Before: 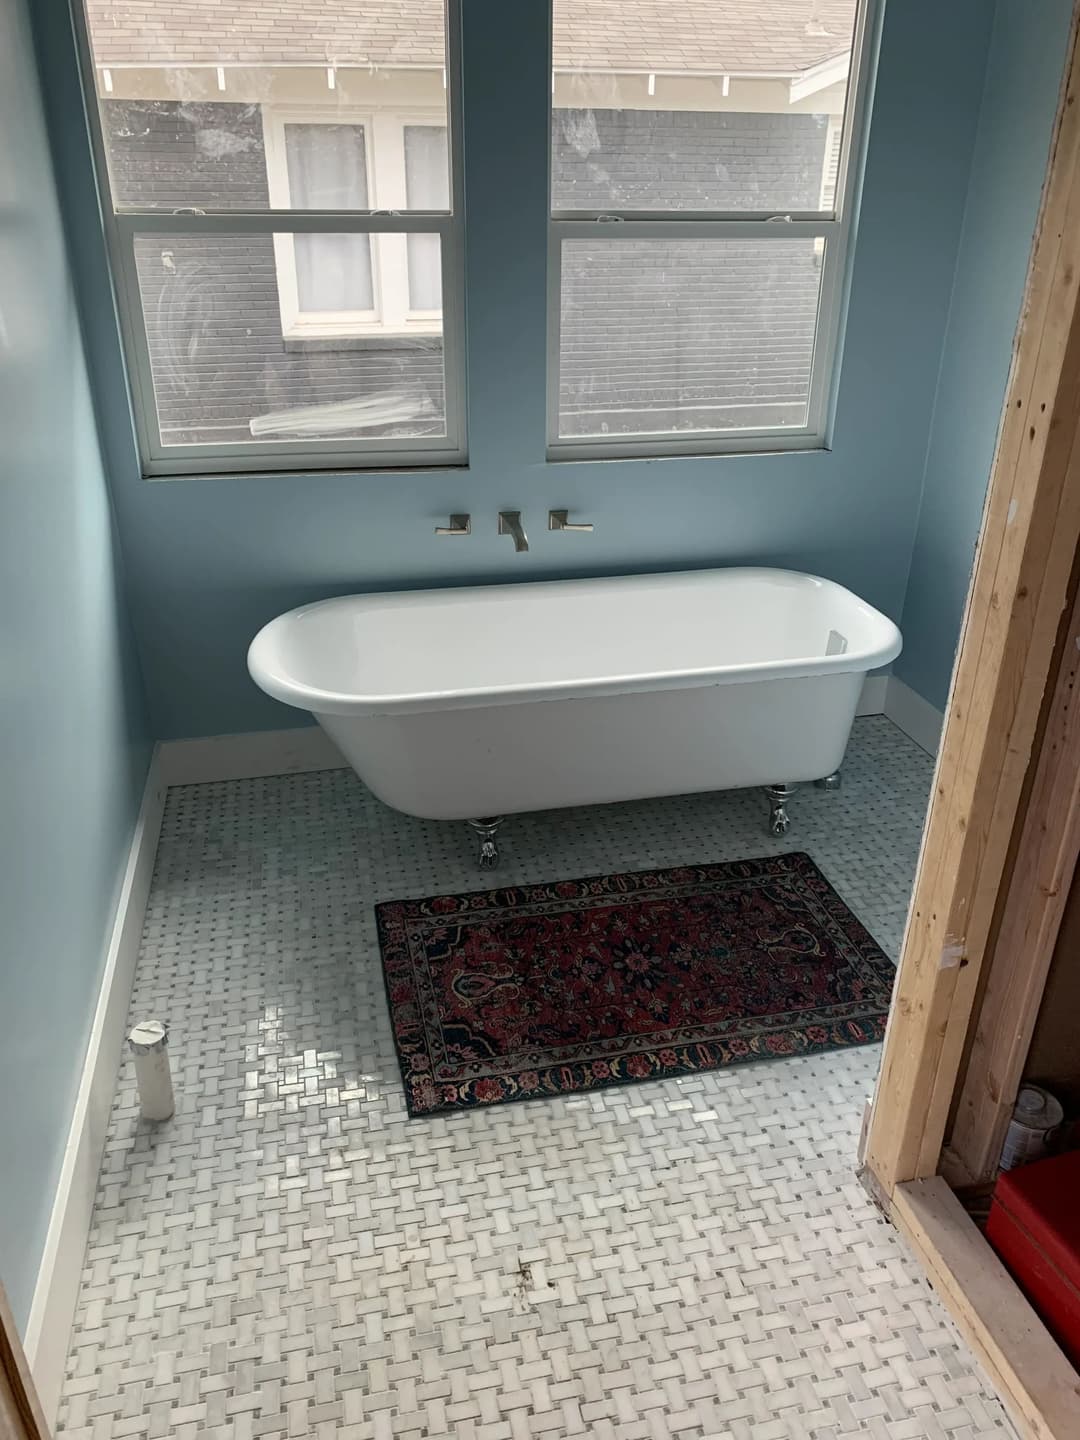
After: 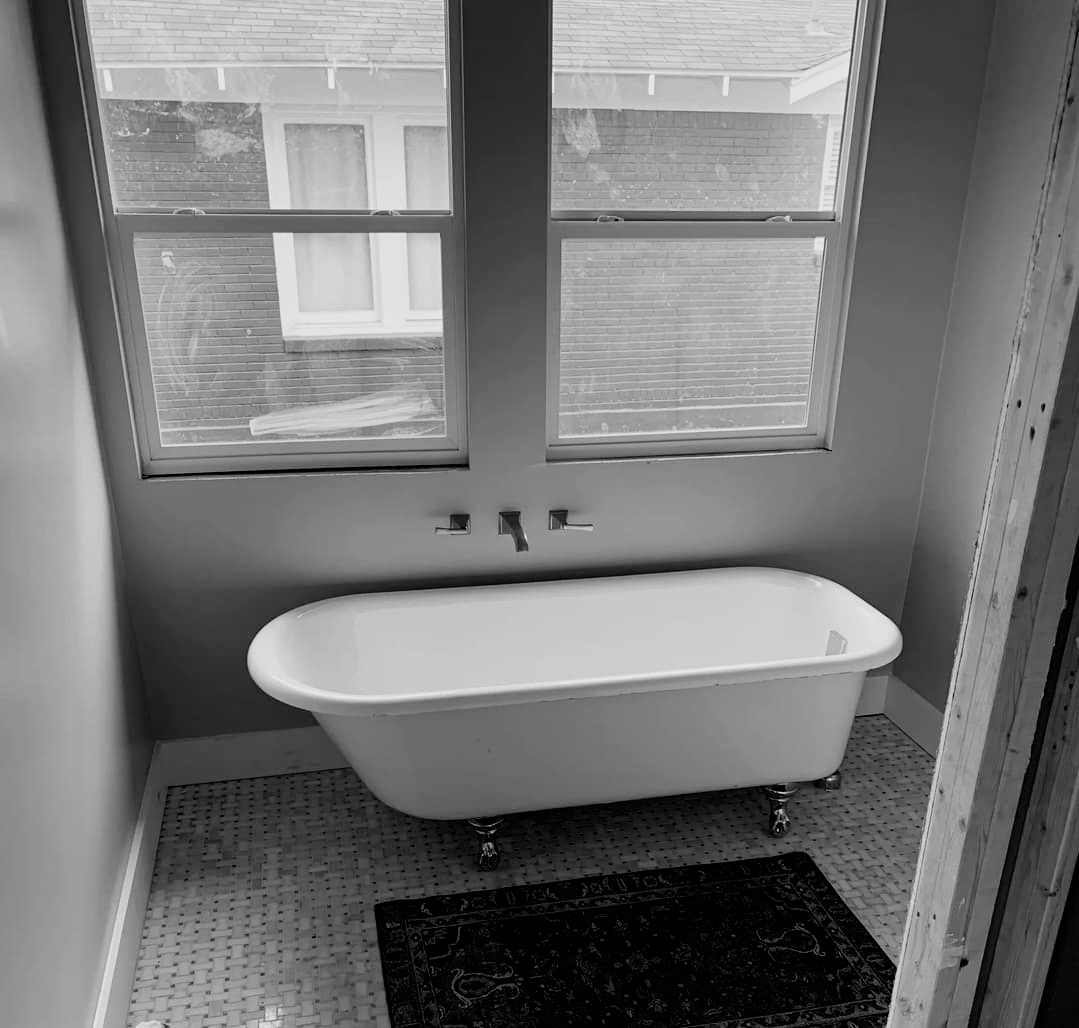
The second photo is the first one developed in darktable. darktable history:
crop: bottom 28.576%
filmic rgb: black relative exposure -5 EV, white relative exposure 3.5 EV, hardness 3.19, contrast 1.2, highlights saturation mix -50%
monochrome: on, module defaults
